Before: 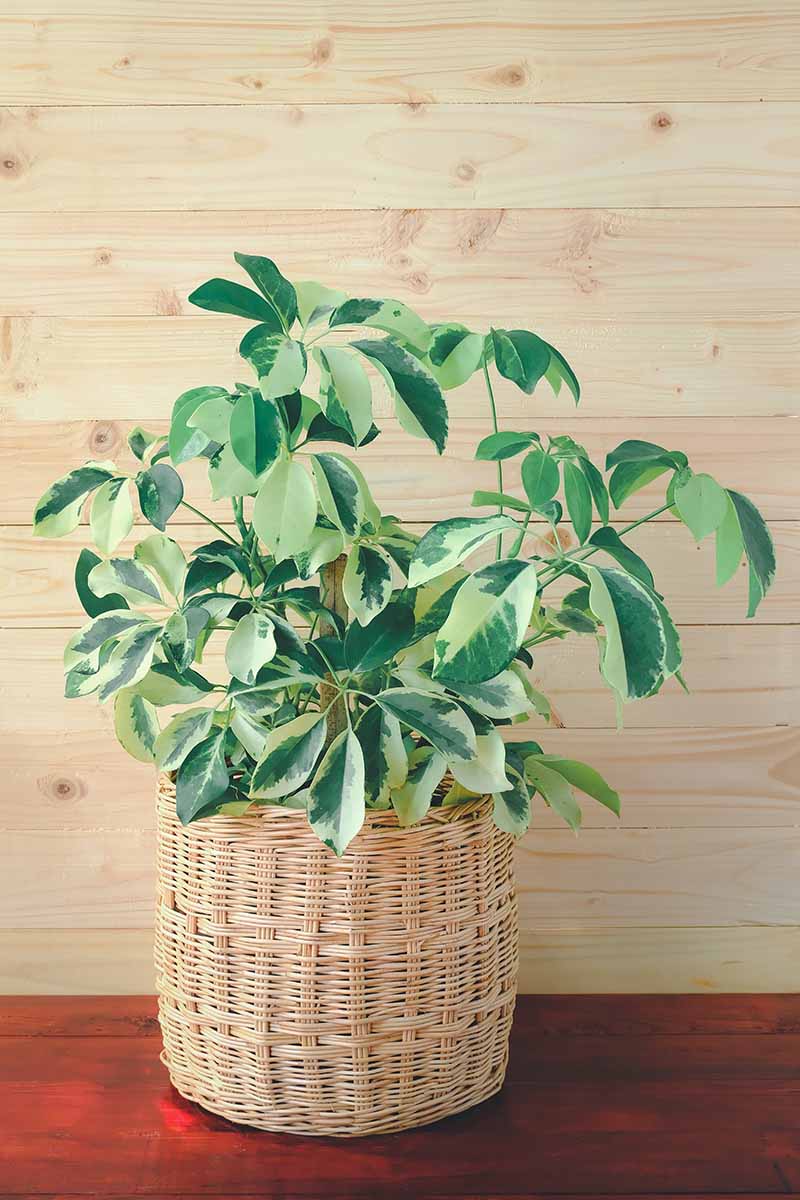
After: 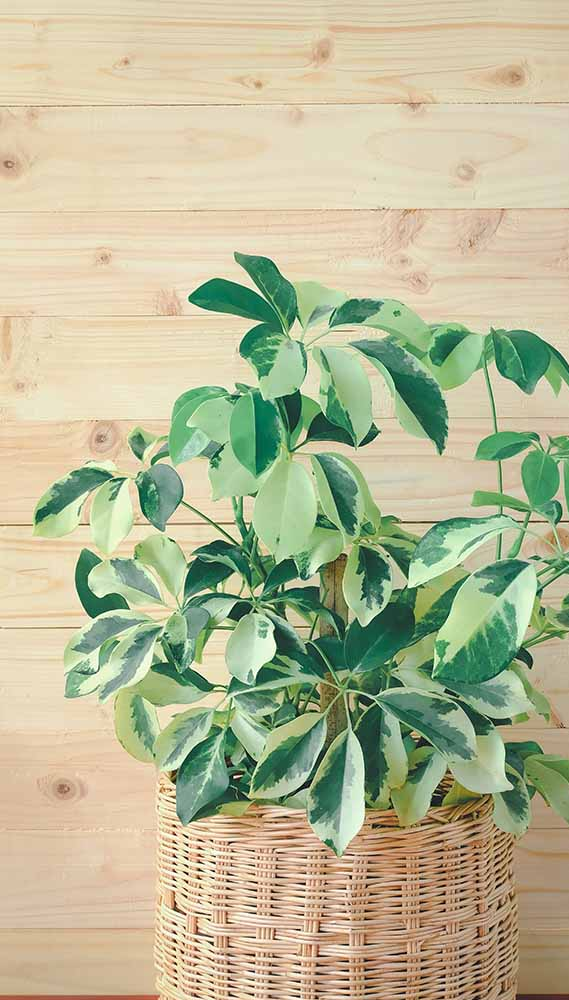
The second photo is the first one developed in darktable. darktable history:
crop: right 28.828%, bottom 16.648%
